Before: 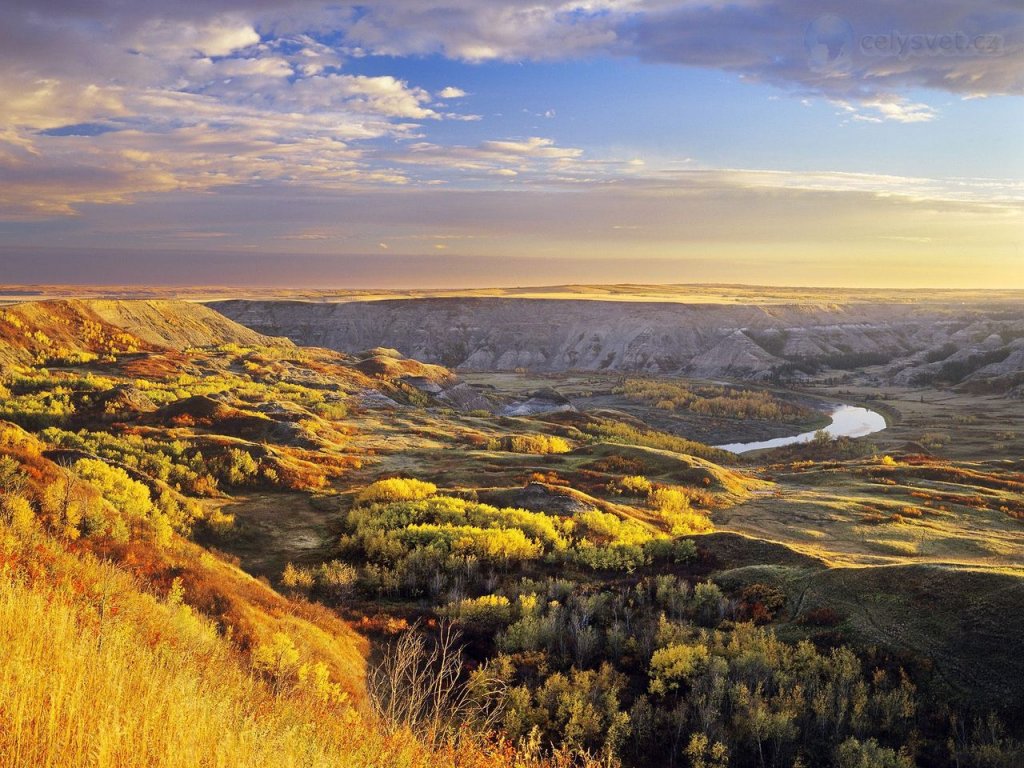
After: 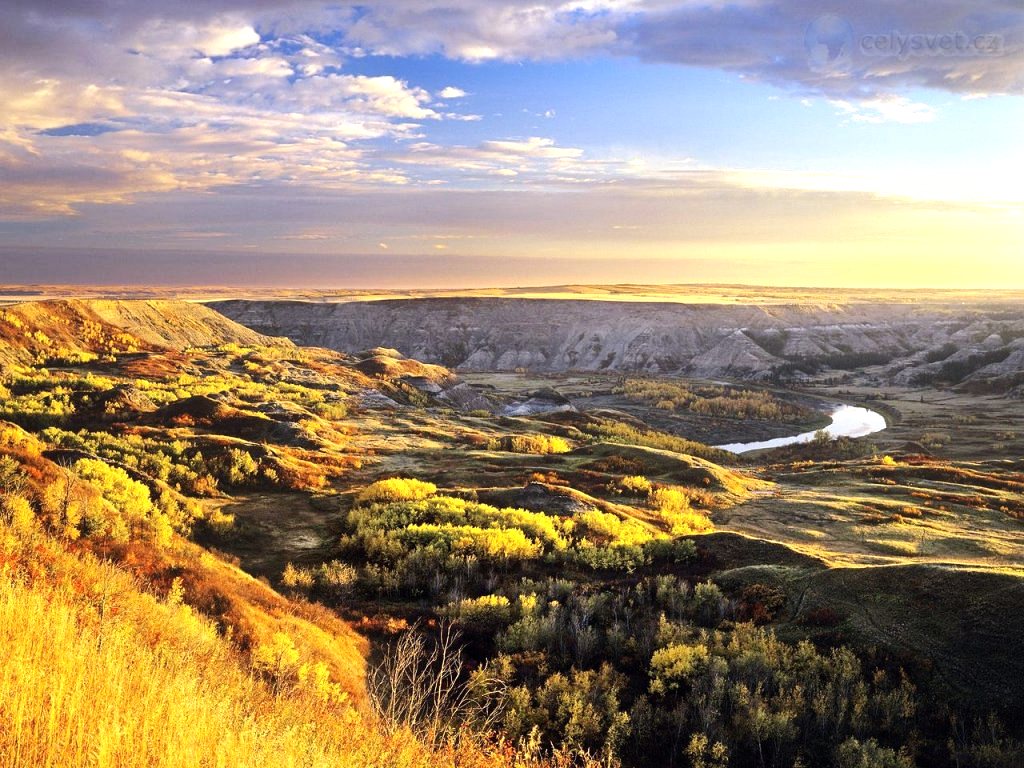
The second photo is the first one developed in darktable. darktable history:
white balance: red 1, blue 1
tone equalizer: -8 EV -0.75 EV, -7 EV -0.7 EV, -6 EV -0.6 EV, -5 EV -0.4 EV, -3 EV 0.4 EV, -2 EV 0.6 EV, -1 EV 0.7 EV, +0 EV 0.75 EV, edges refinement/feathering 500, mask exposure compensation -1.57 EV, preserve details no
